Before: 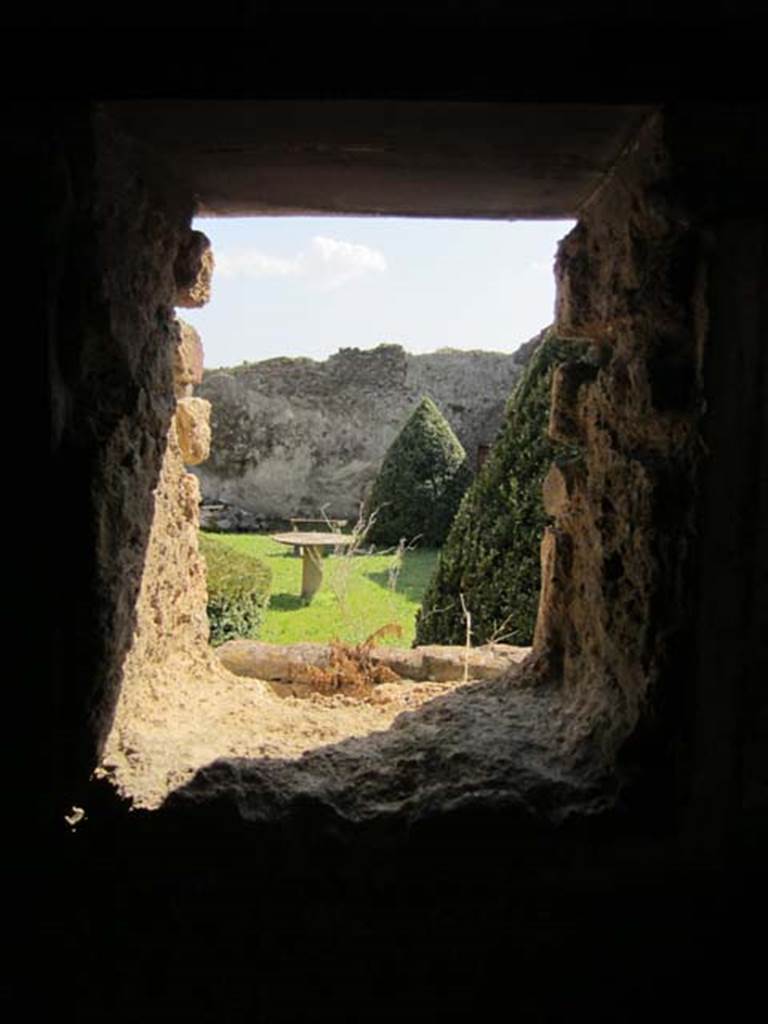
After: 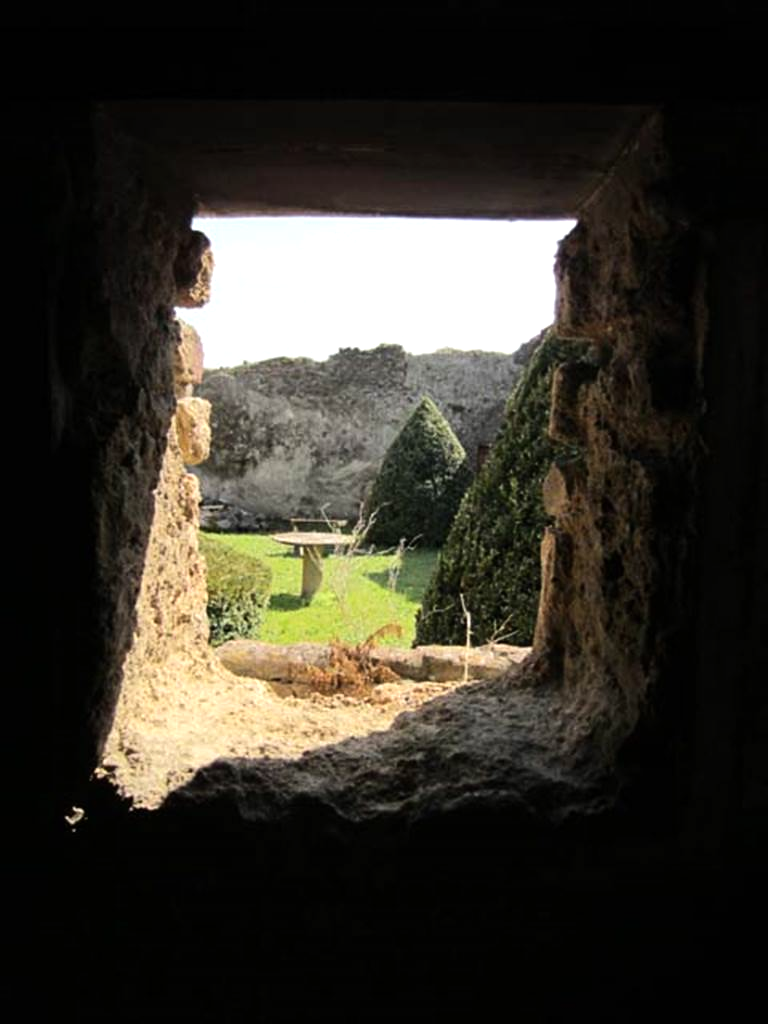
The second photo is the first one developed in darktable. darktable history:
tone equalizer: -8 EV -0.411 EV, -7 EV -0.417 EV, -6 EV -0.356 EV, -5 EV -0.197 EV, -3 EV 0.214 EV, -2 EV 0.331 EV, -1 EV 0.377 EV, +0 EV 0.446 EV, edges refinement/feathering 500, mask exposure compensation -1.57 EV, preserve details no
